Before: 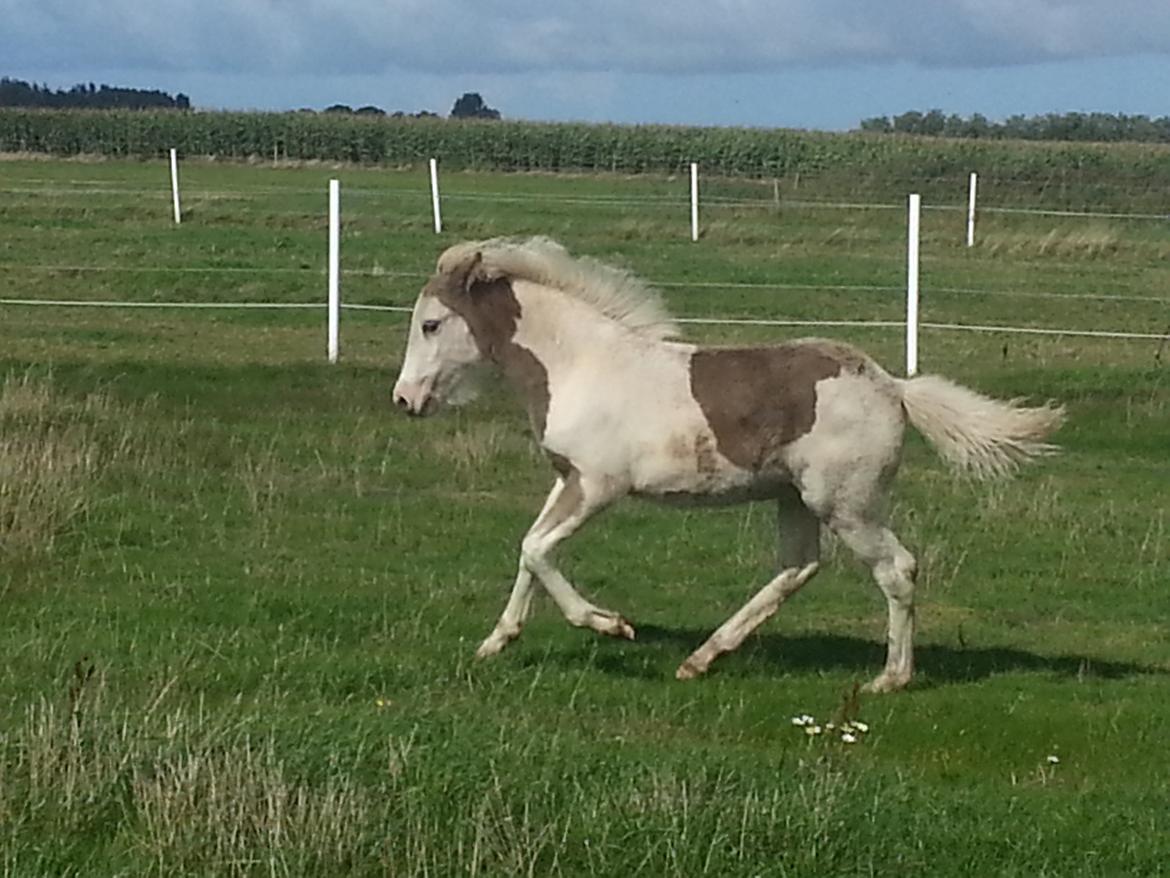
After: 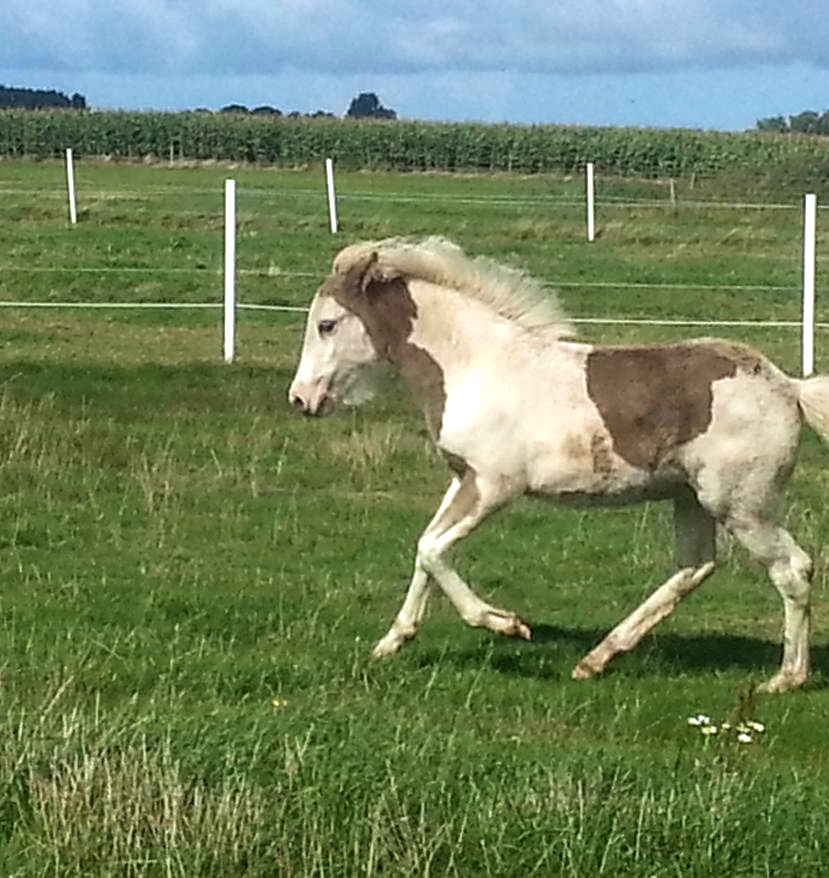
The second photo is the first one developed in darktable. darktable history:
exposure: black level correction 0, exposure 0.5 EV, compensate highlight preservation false
crop and rotate: left 8.96%, right 20.184%
velvia: on, module defaults
local contrast: detail 130%
